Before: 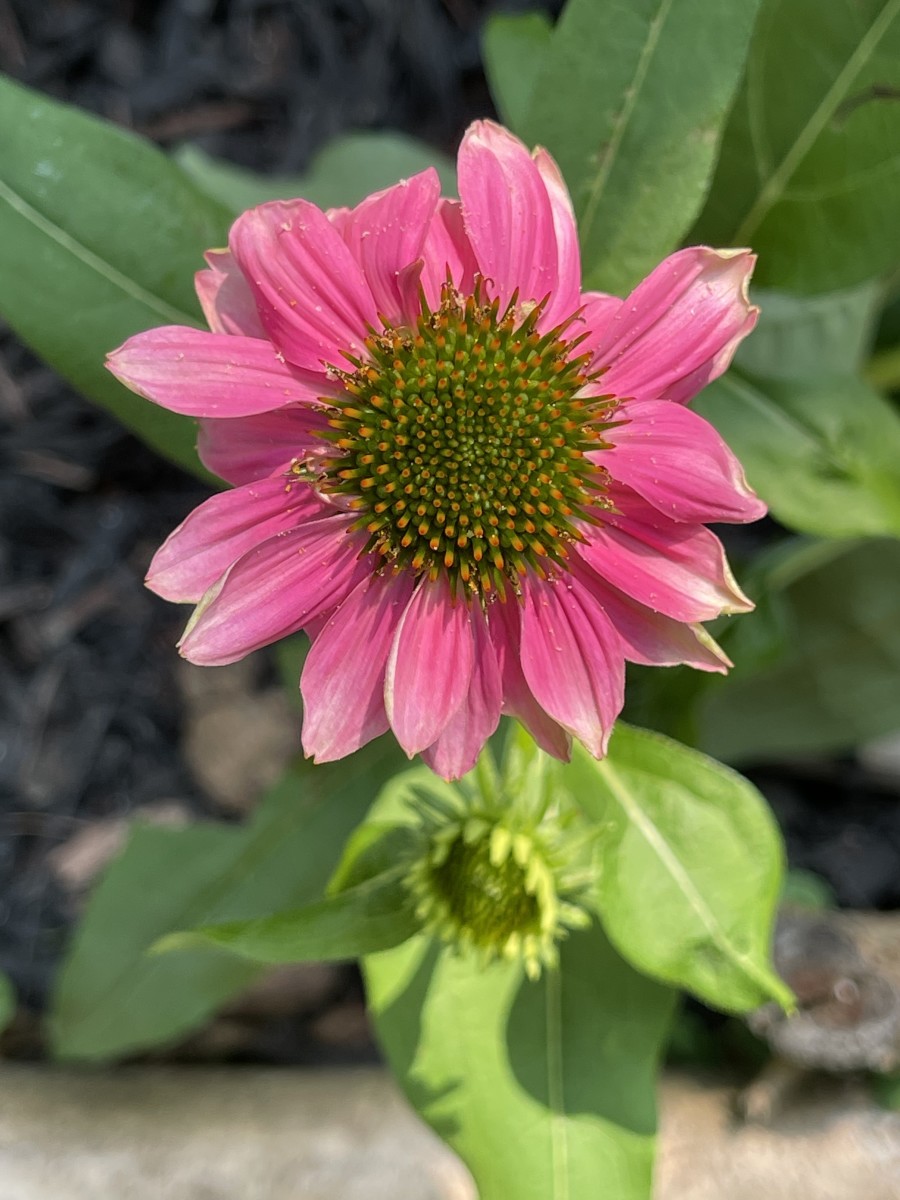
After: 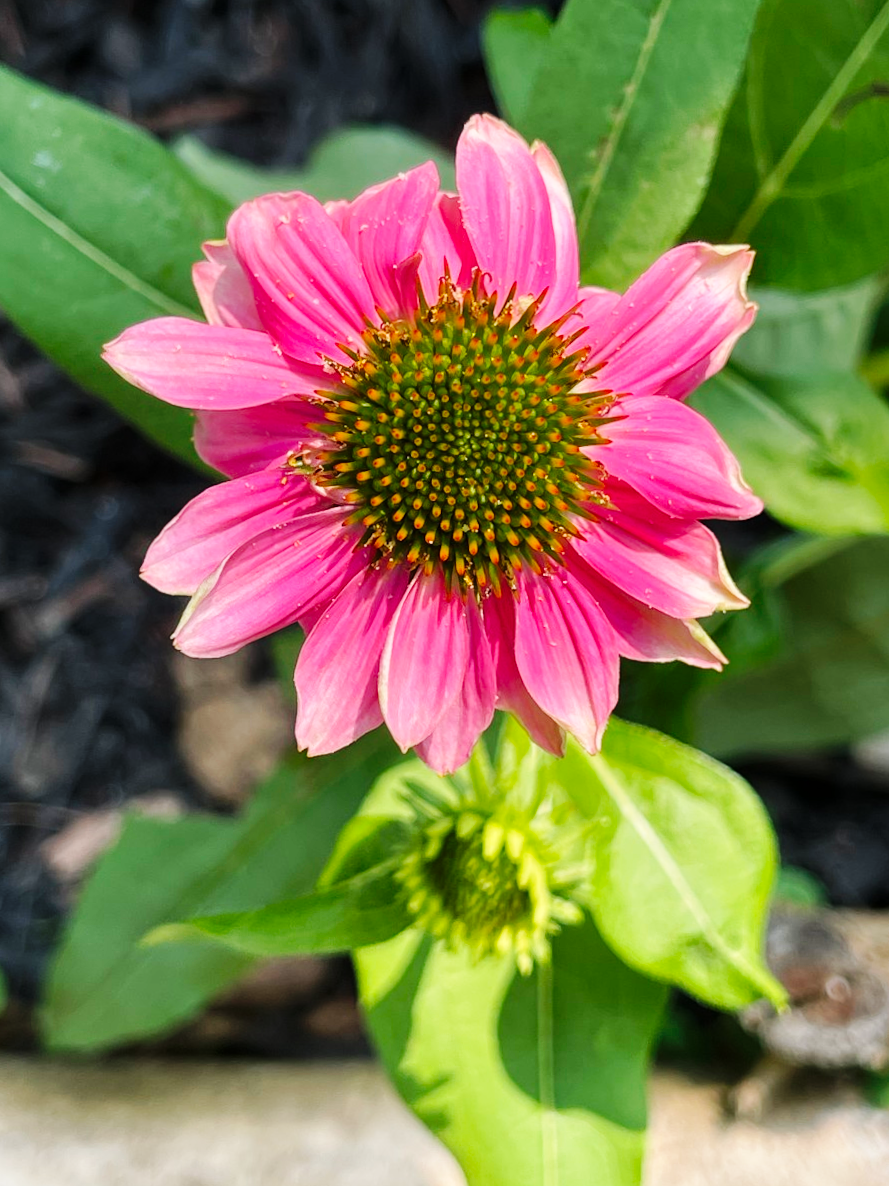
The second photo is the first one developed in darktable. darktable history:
crop and rotate: angle -0.5°
base curve: curves: ch0 [(0, 0) (0.032, 0.025) (0.121, 0.166) (0.206, 0.329) (0.605, 0.79) (1, 1)], preserve colors none
